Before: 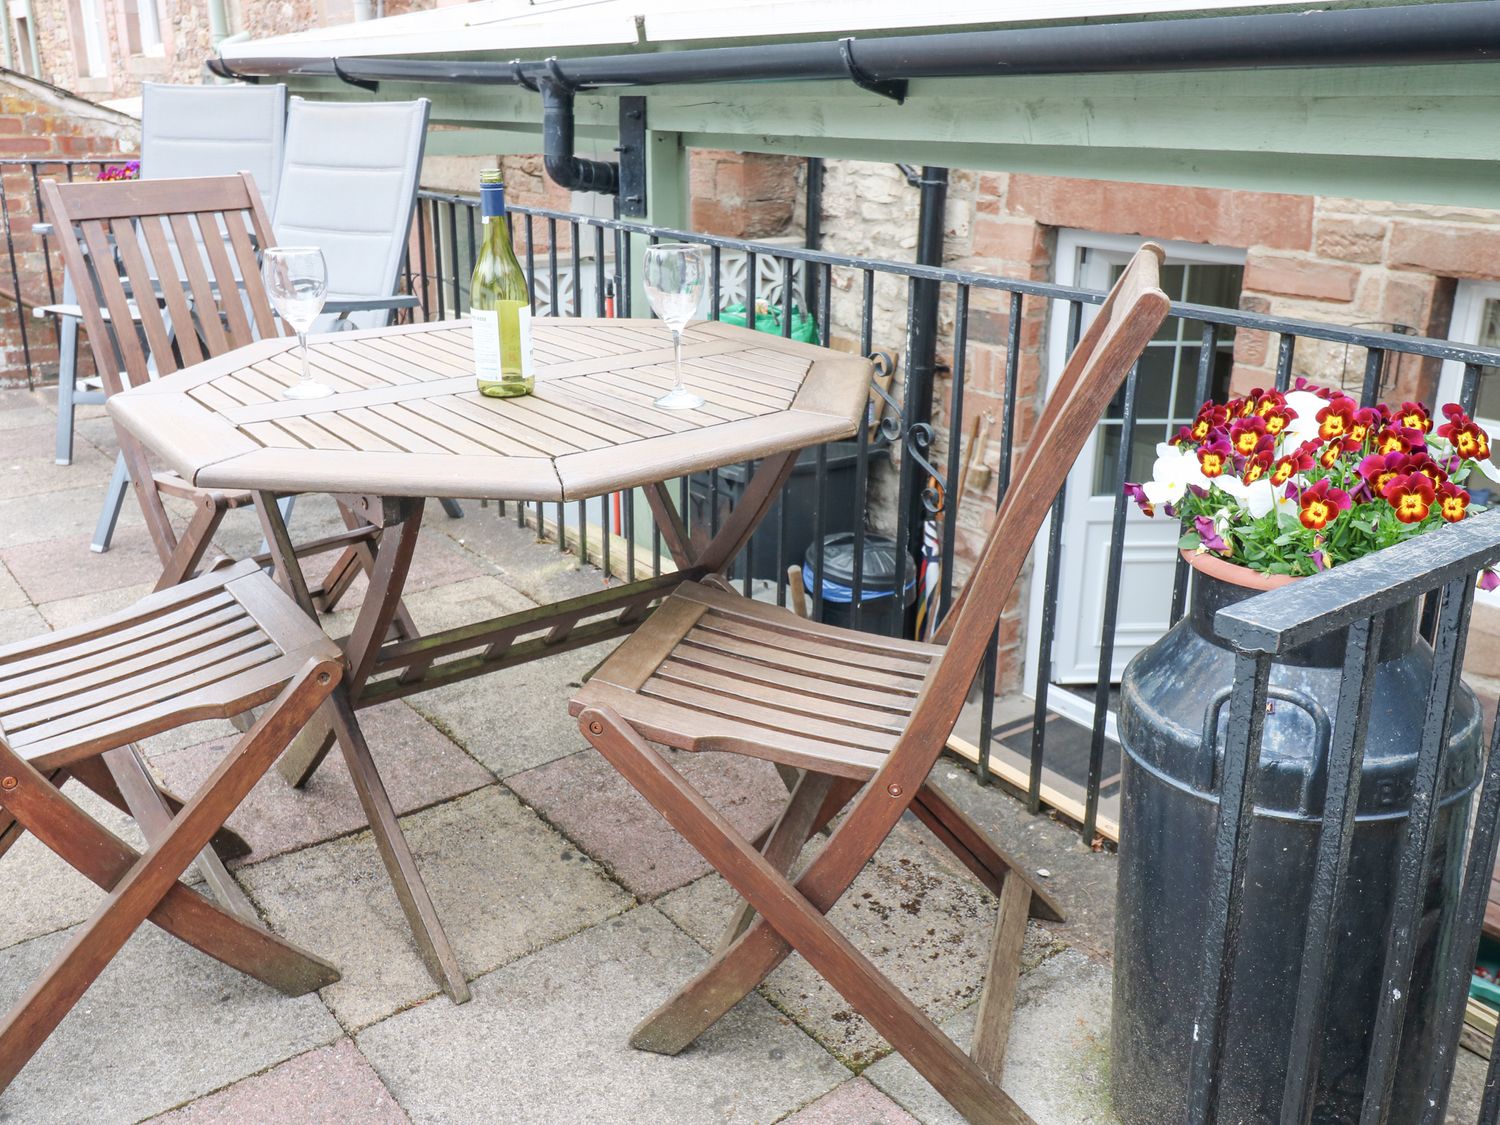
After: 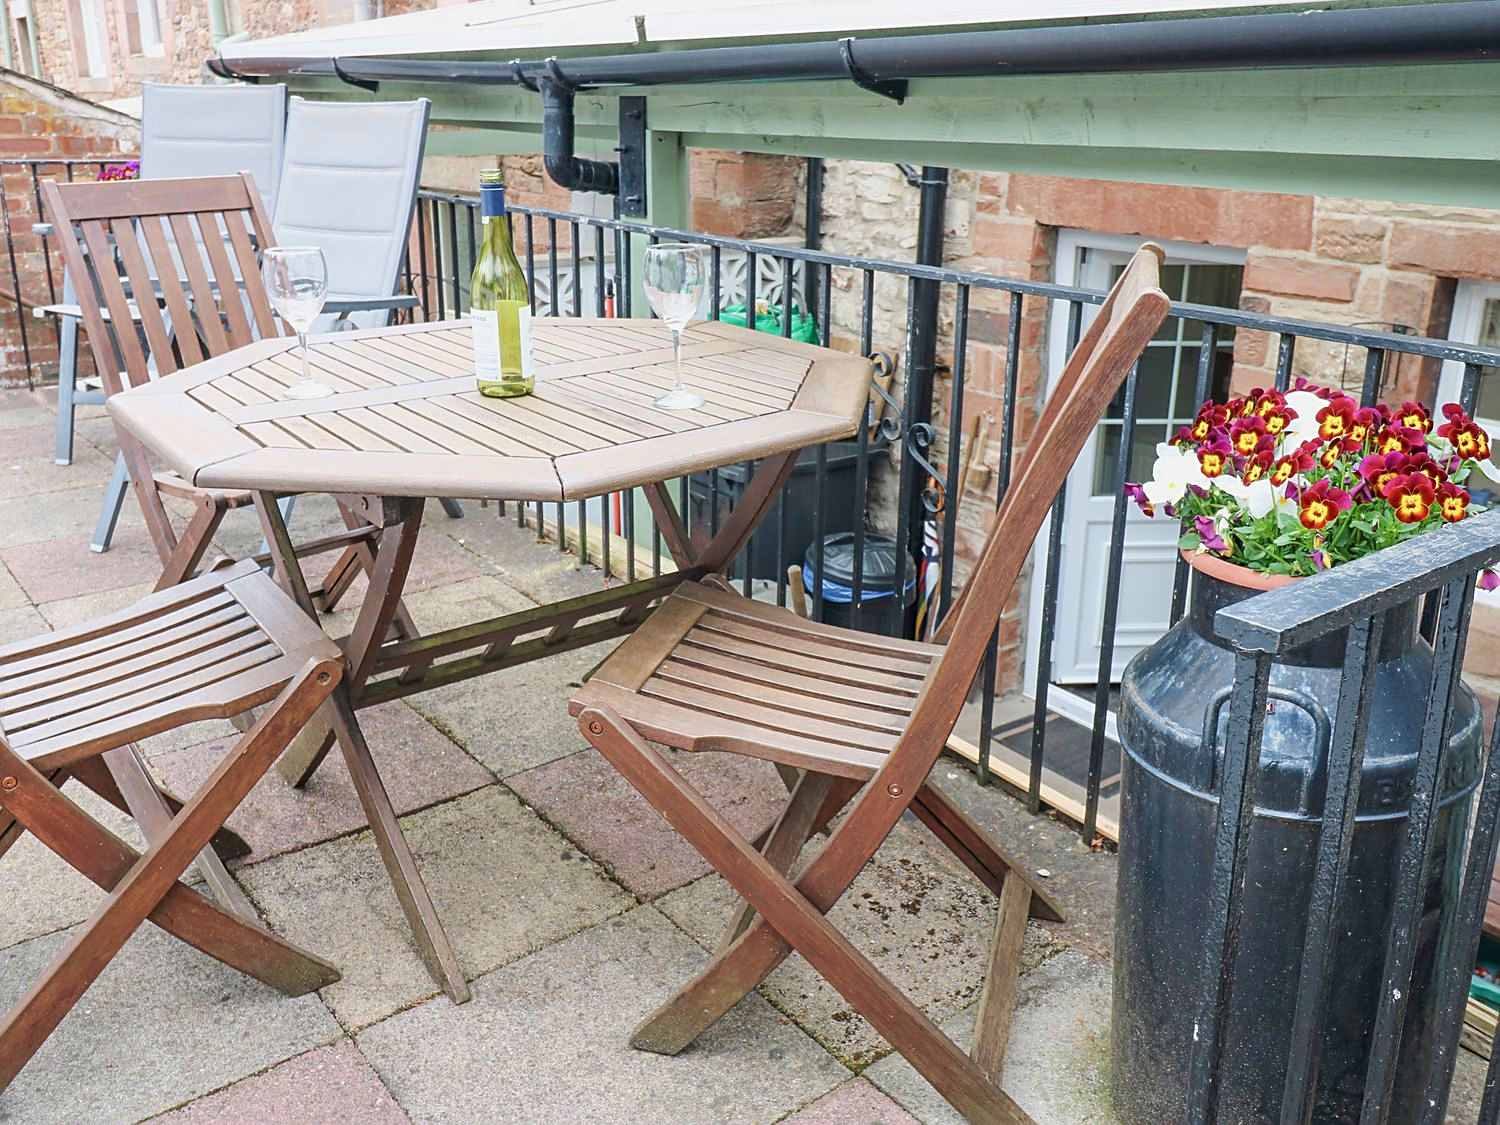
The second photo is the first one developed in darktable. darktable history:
exposure: exposure -0.157 EV, compensate highlight preservation false
sharpen: on, module defaults
velvia: on, module defaults
